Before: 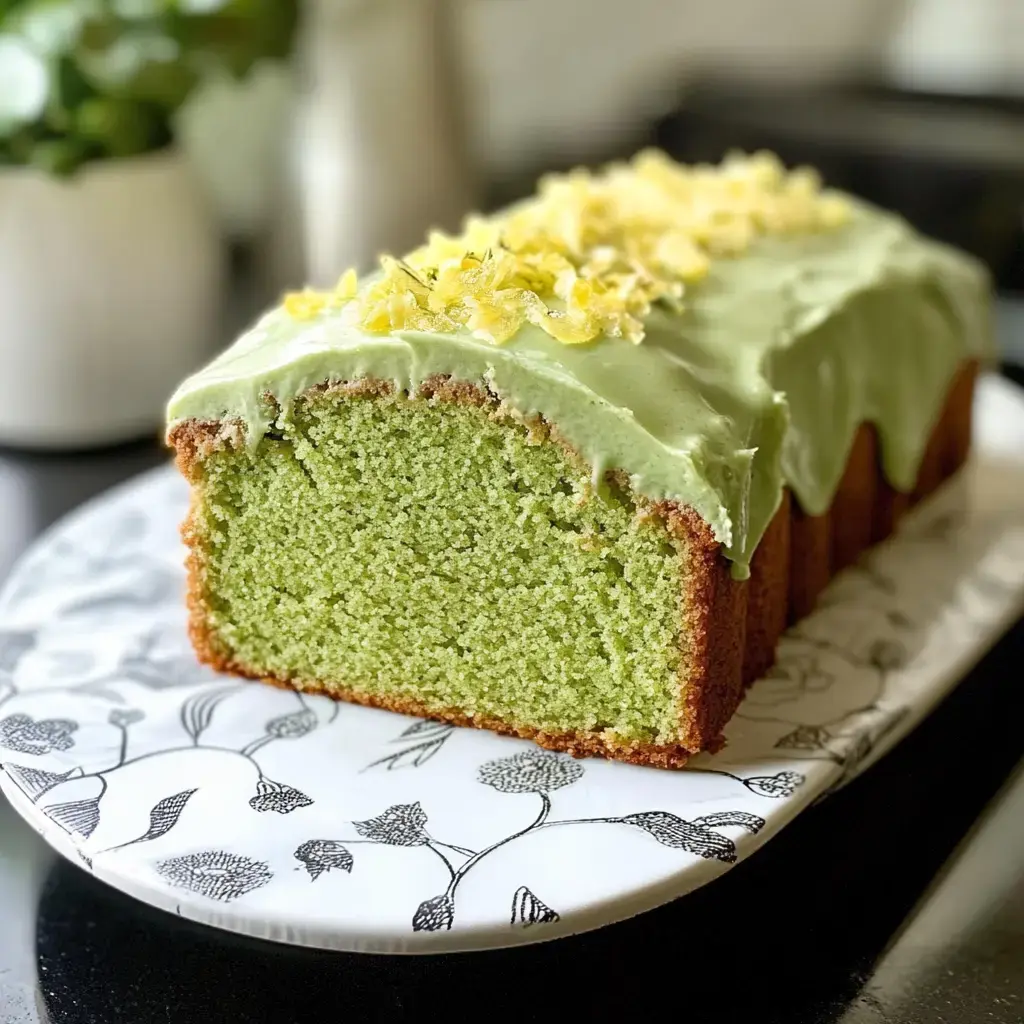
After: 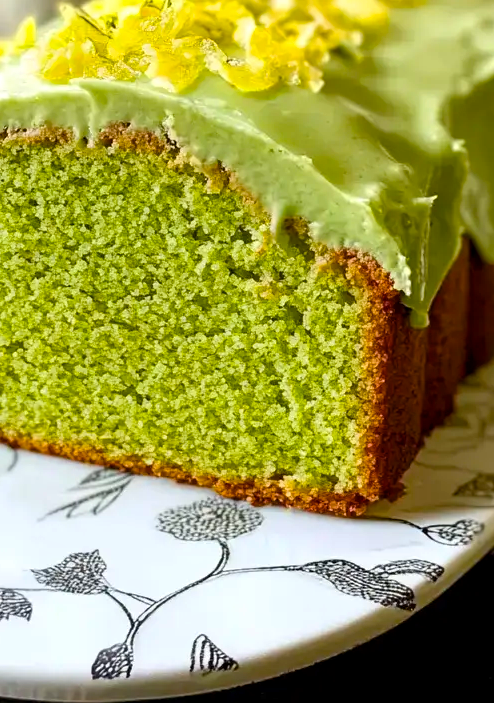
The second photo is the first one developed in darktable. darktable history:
color balance rgb: linear chroma grading › global chroma 15%, perceptual saturation grading › global saturation 30%
crop: left 31.379%, top 24.658%, right 20.326%, bottom 6.628%
local contrast: highlights 100%, shadows 100%, detail 120%, midtone range 0.2
